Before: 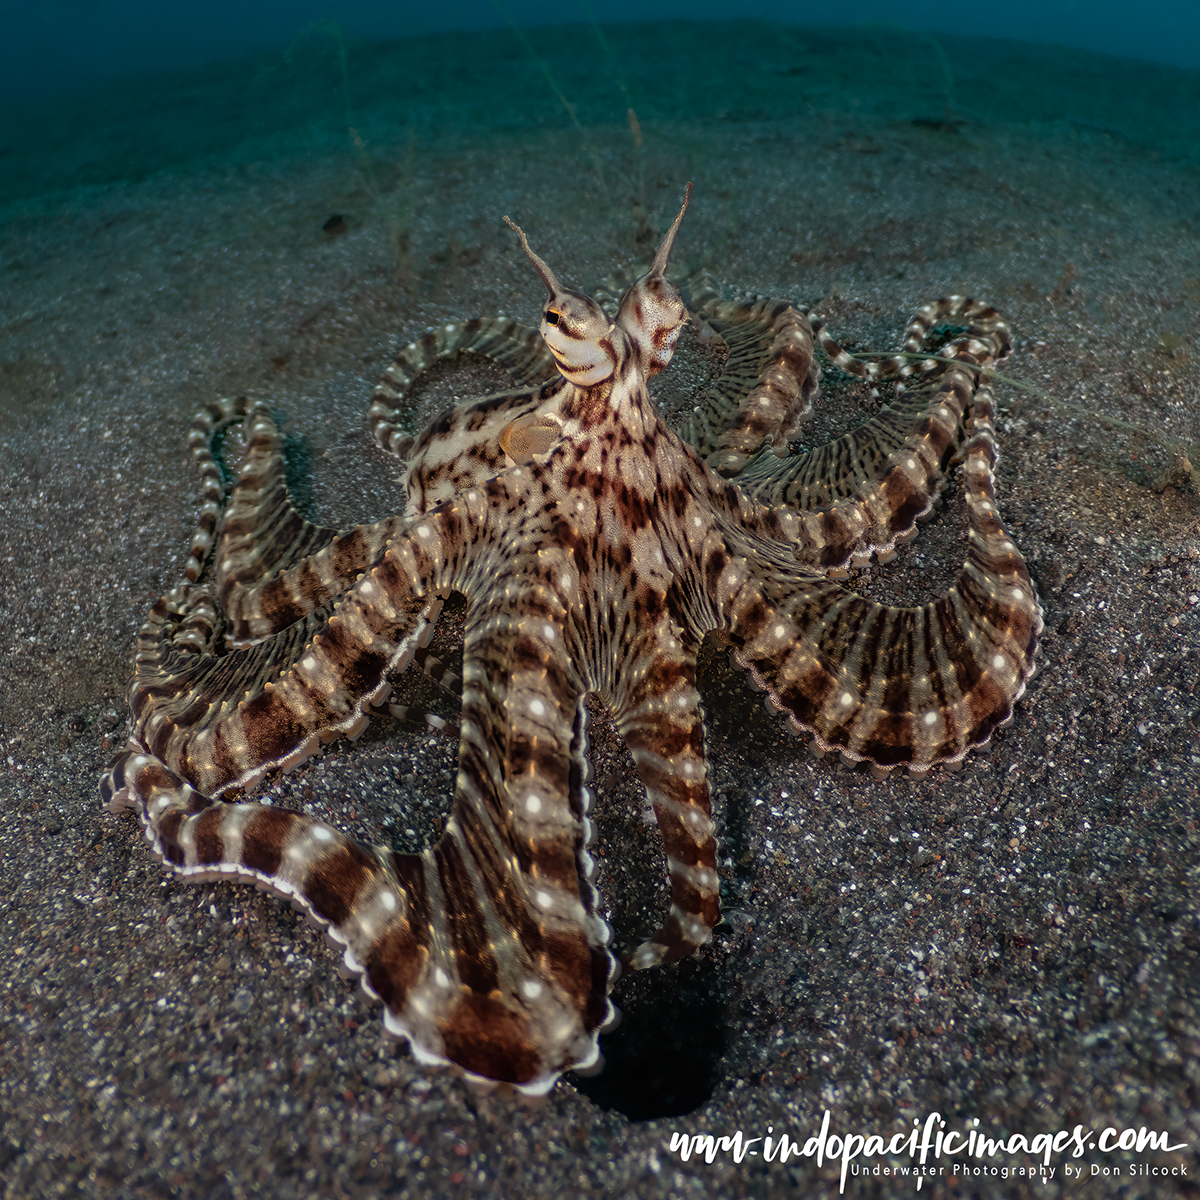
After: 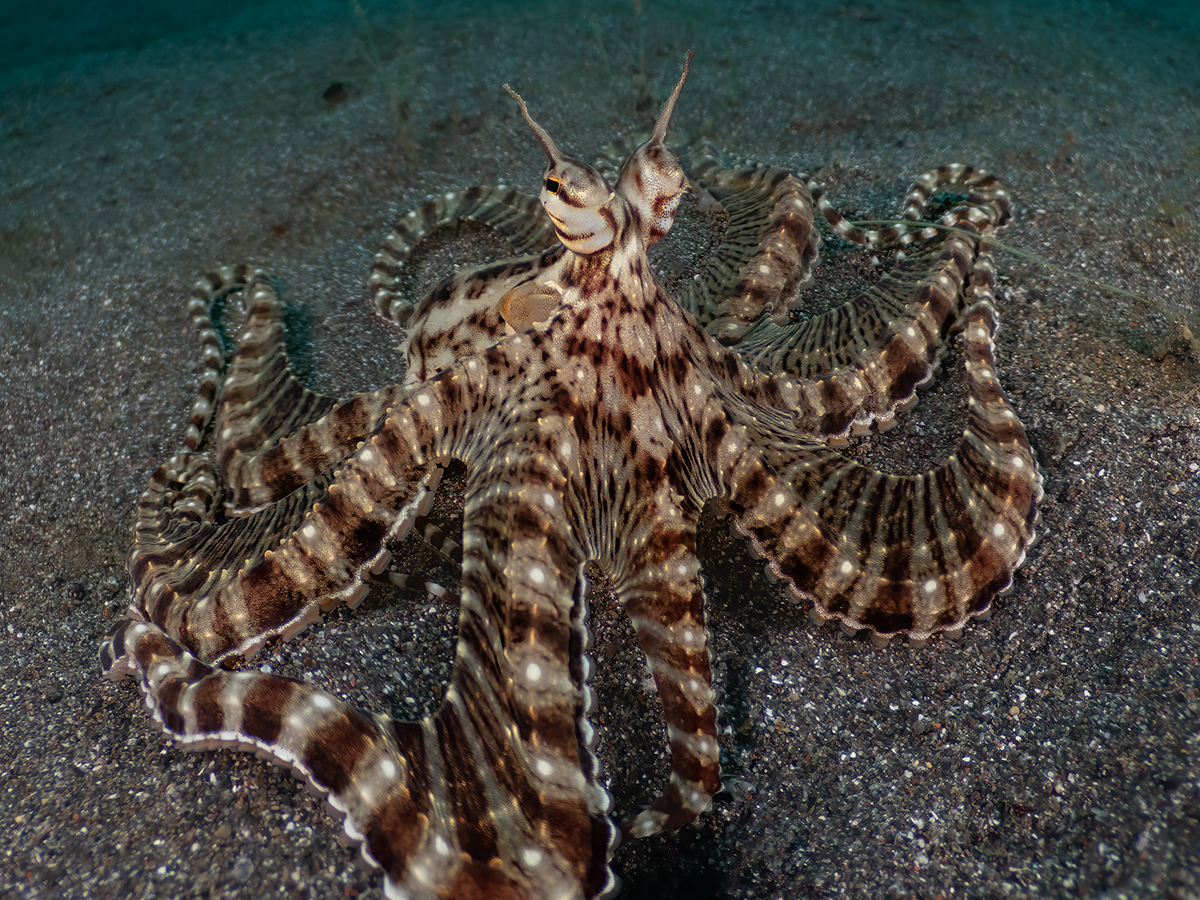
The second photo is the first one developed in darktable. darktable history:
crop: top 11.038%, bottom 13.962%
base curve: preserve colors none
